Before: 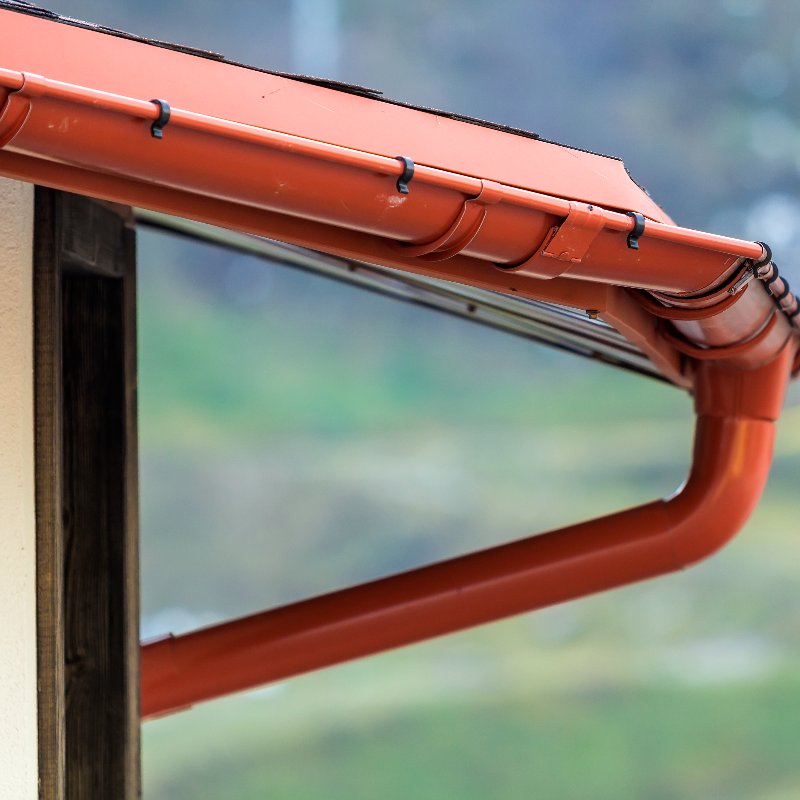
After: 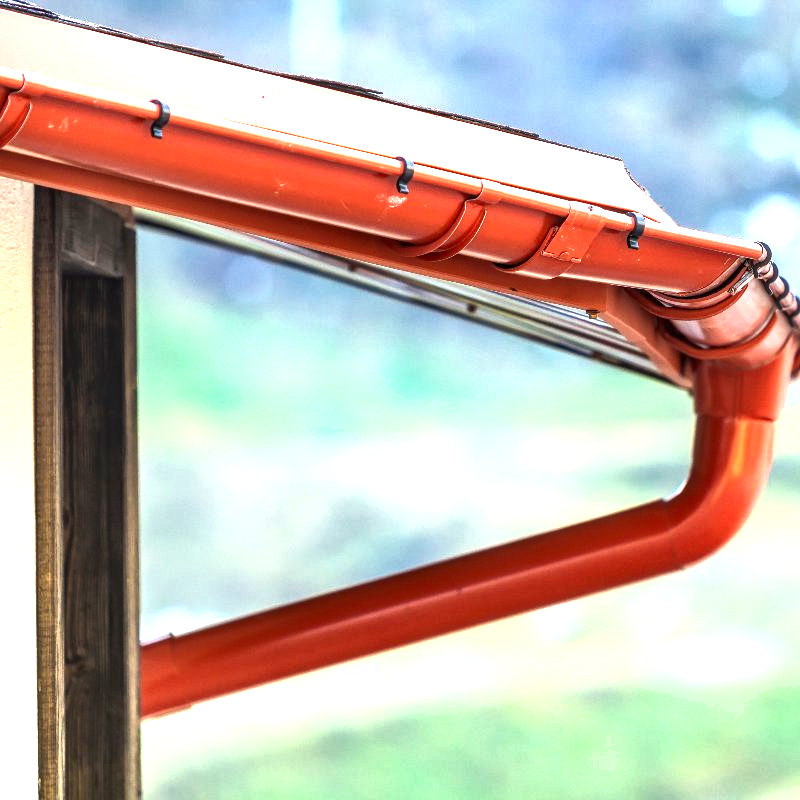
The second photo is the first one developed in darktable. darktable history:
shadows and highlights: shadows 35, highlights -35, soften with gaussian
exposure: black level correction 0, exposure 1.5 EV, compensate exposure bias true, compensate highlight preservation false
local contrast: on, module defaults
